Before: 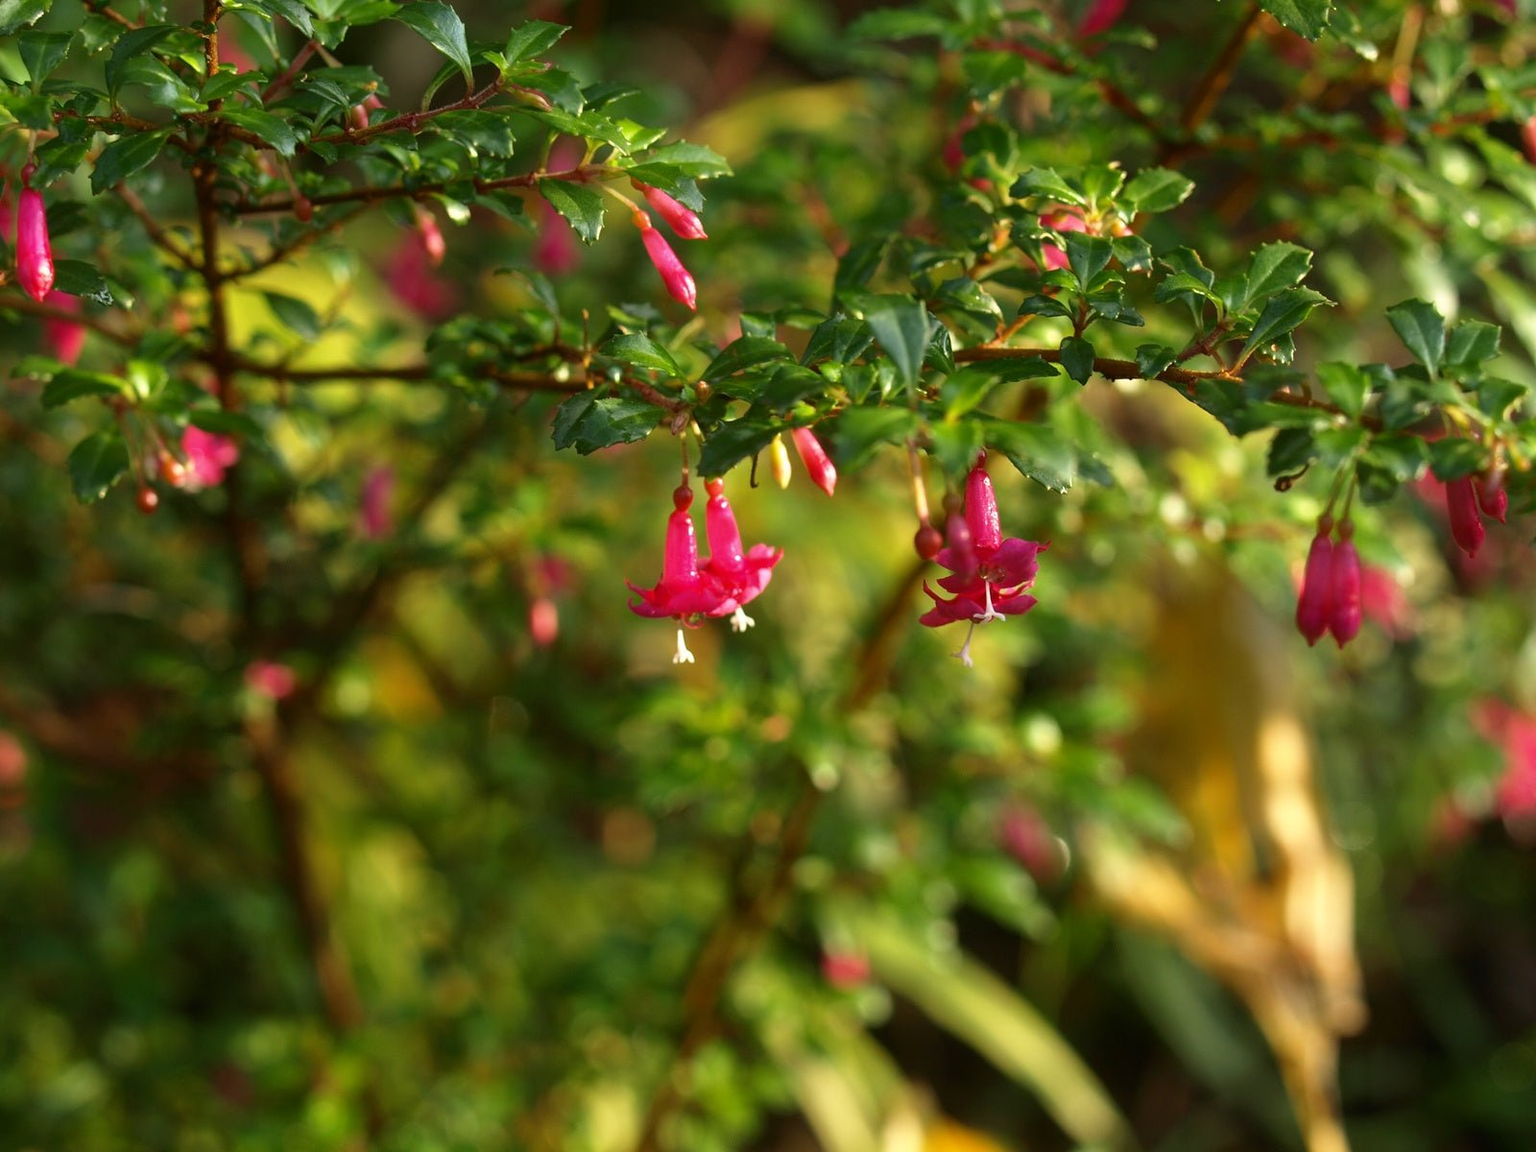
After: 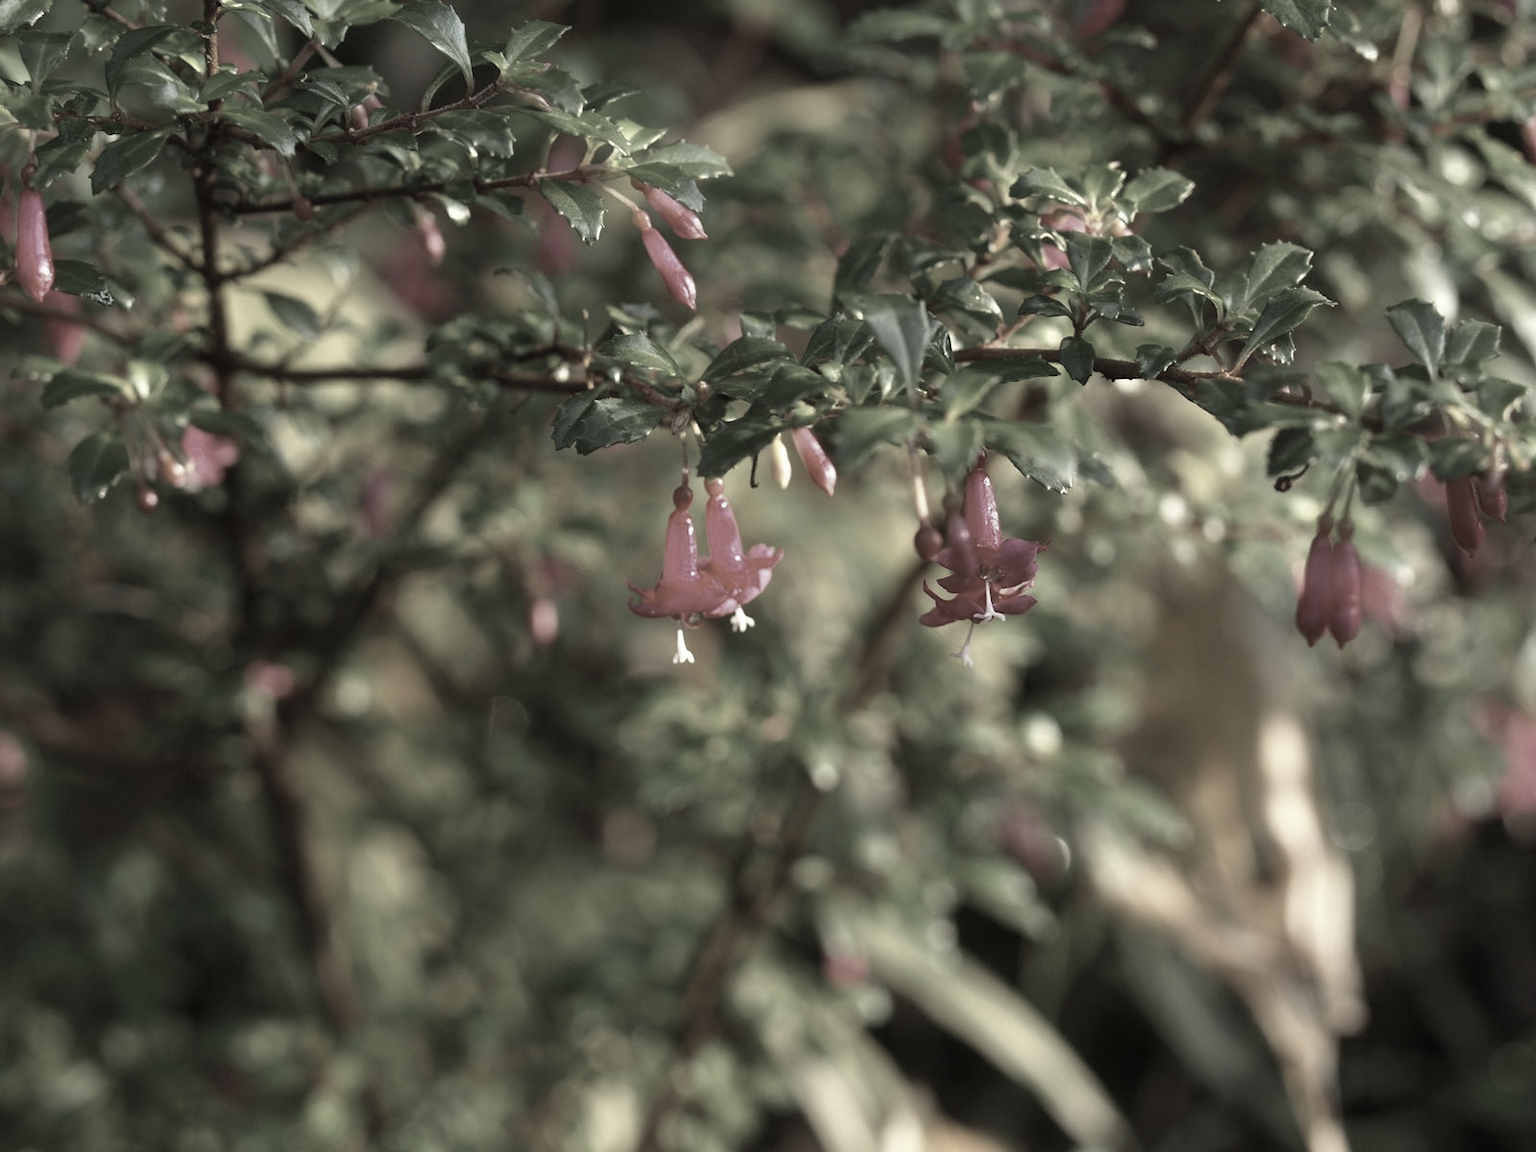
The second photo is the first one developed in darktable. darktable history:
color correction: highlights b* -0.054, saturation 0.239
